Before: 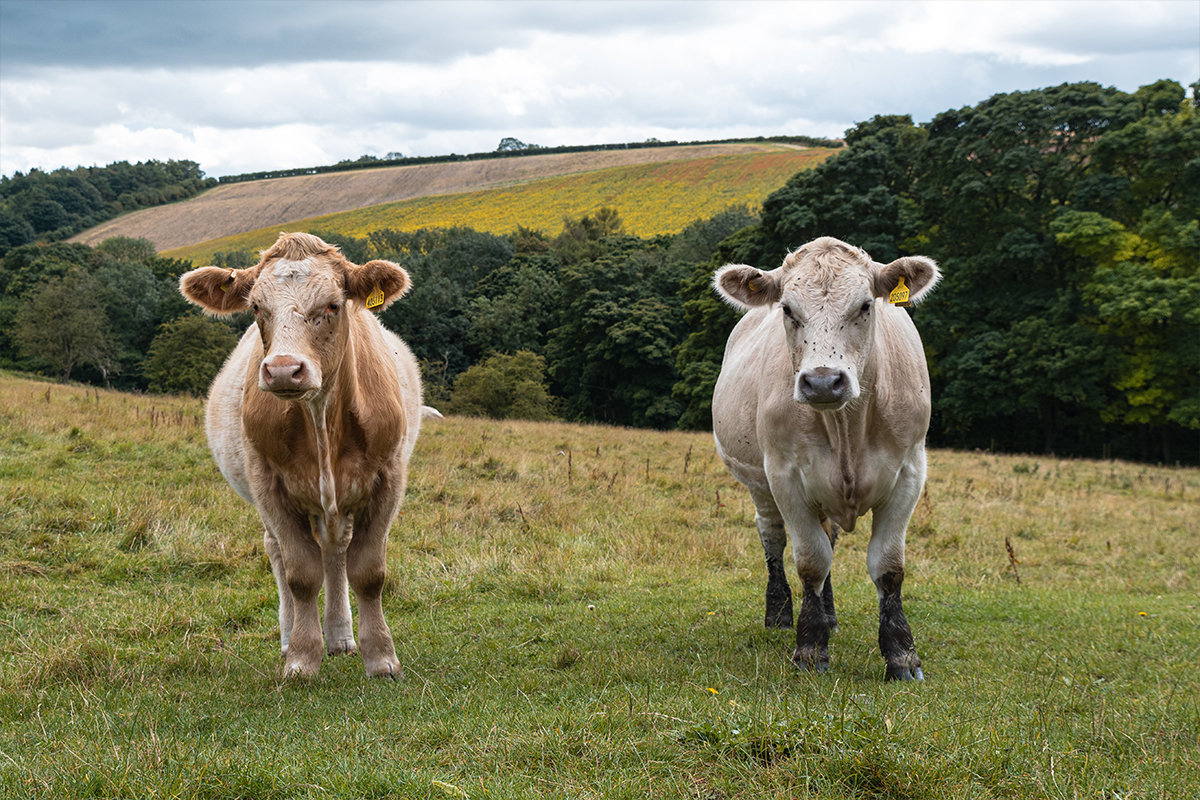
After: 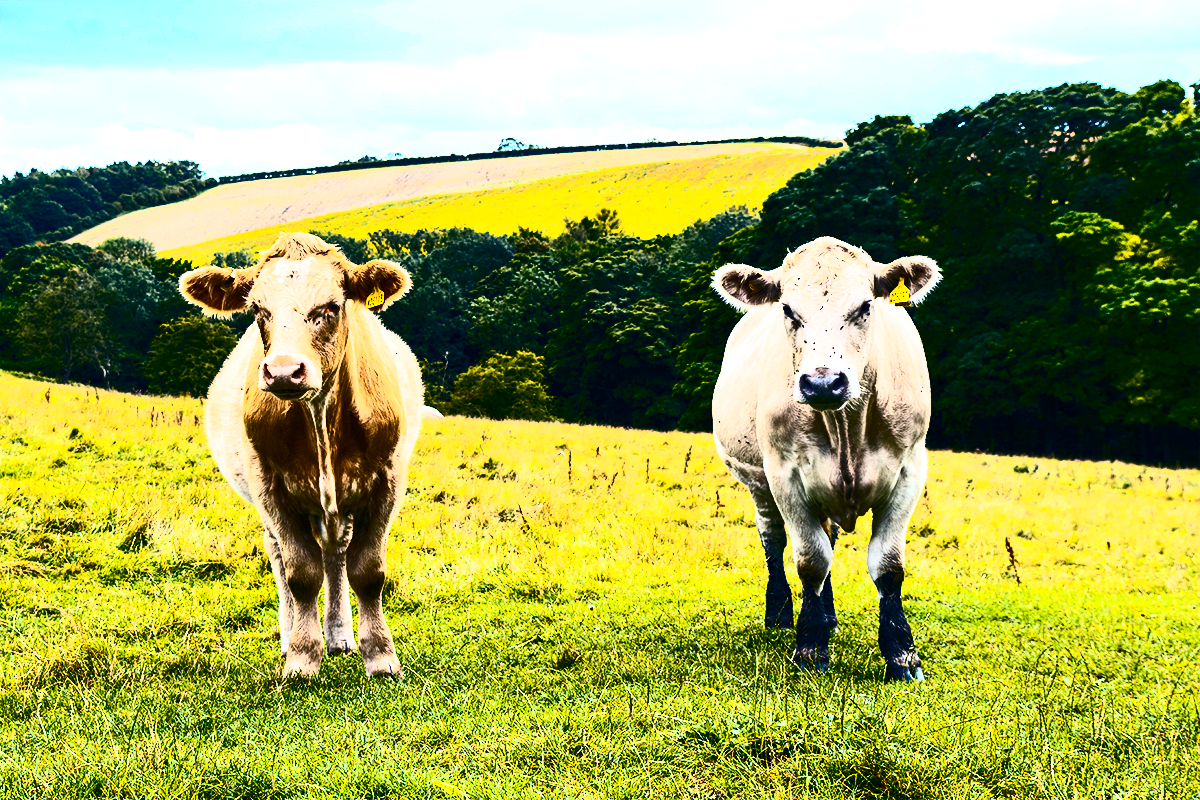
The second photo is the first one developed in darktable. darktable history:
shadows and highlights: shadows 20.85, highlights -37.14, soften with gaussian
exposure: exposure 0.635 EV, compensate highlight preservation false
contrast brightness saturation: contrast 0.938, brightness 0.192
color balance rgb: shadows lift › luminance -40.839%, shadows lift › chroma 13.972%, shadows lift › hue 257.37°, linear chroma grading › global chroma 41.848%, perceptual saturation grading › global saturation 25.724%, global vibrance 20%
